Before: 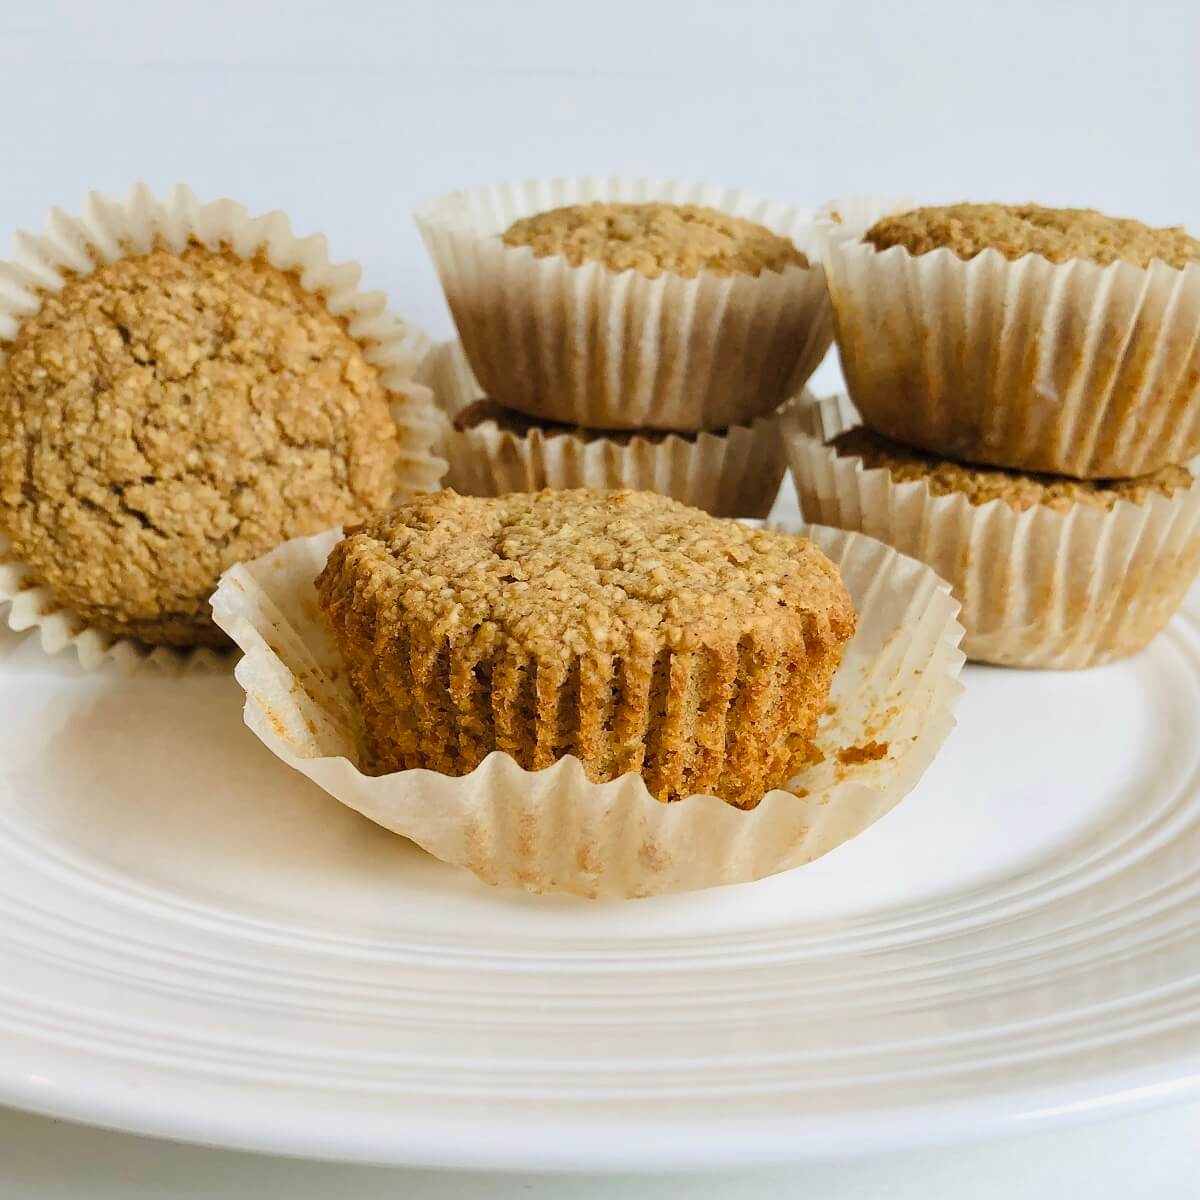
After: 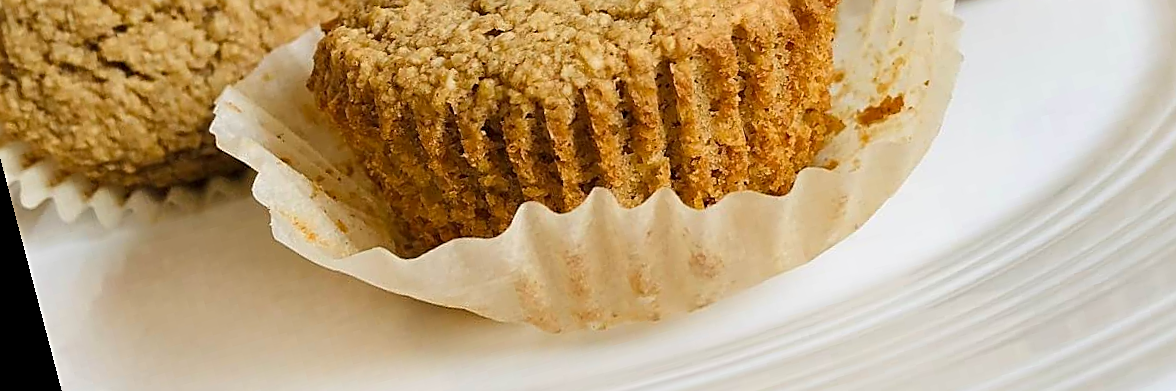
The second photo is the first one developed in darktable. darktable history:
sharpen: on, module defaults
exposure: black level correction 0.001, exposure 0.014 EV, compensate highlight preservation false
rotate and perspective: rotation -14.8°, crop left 0.1, crop right 0.903, crop top 0.25, crop bottom 0.748
crop and rotate: top 46.237%
